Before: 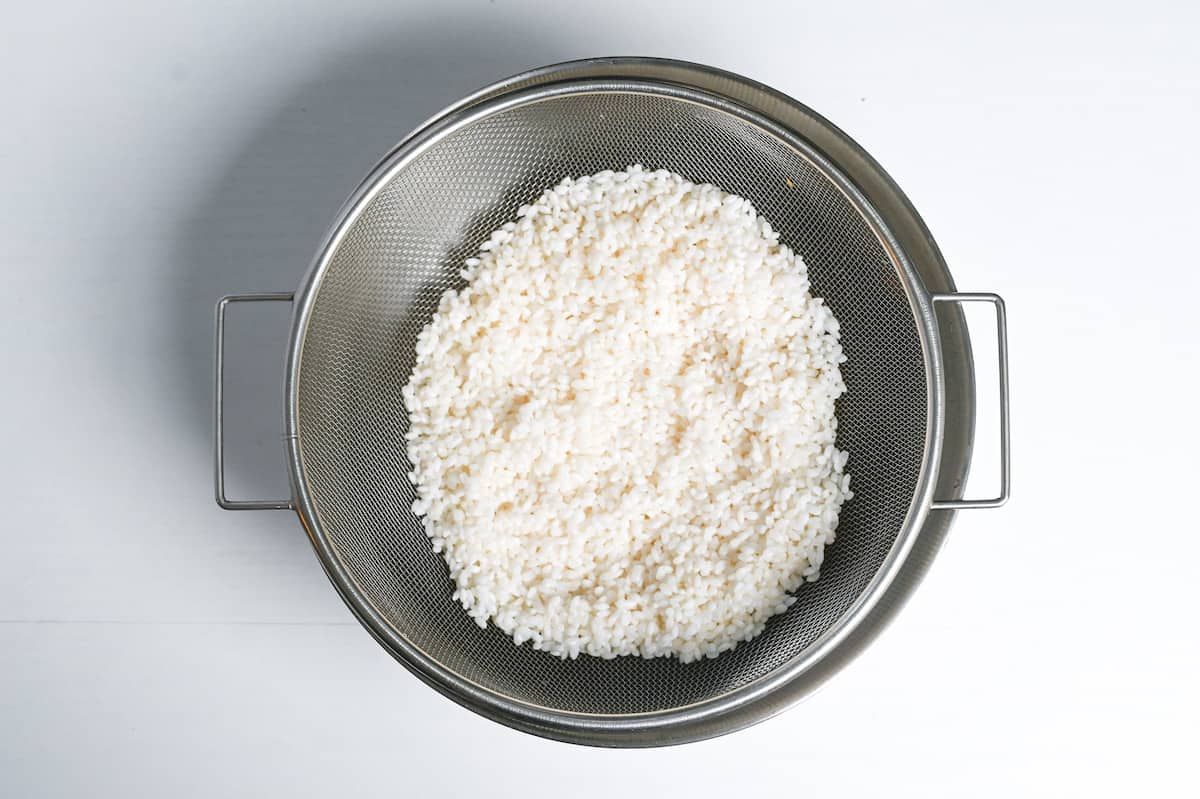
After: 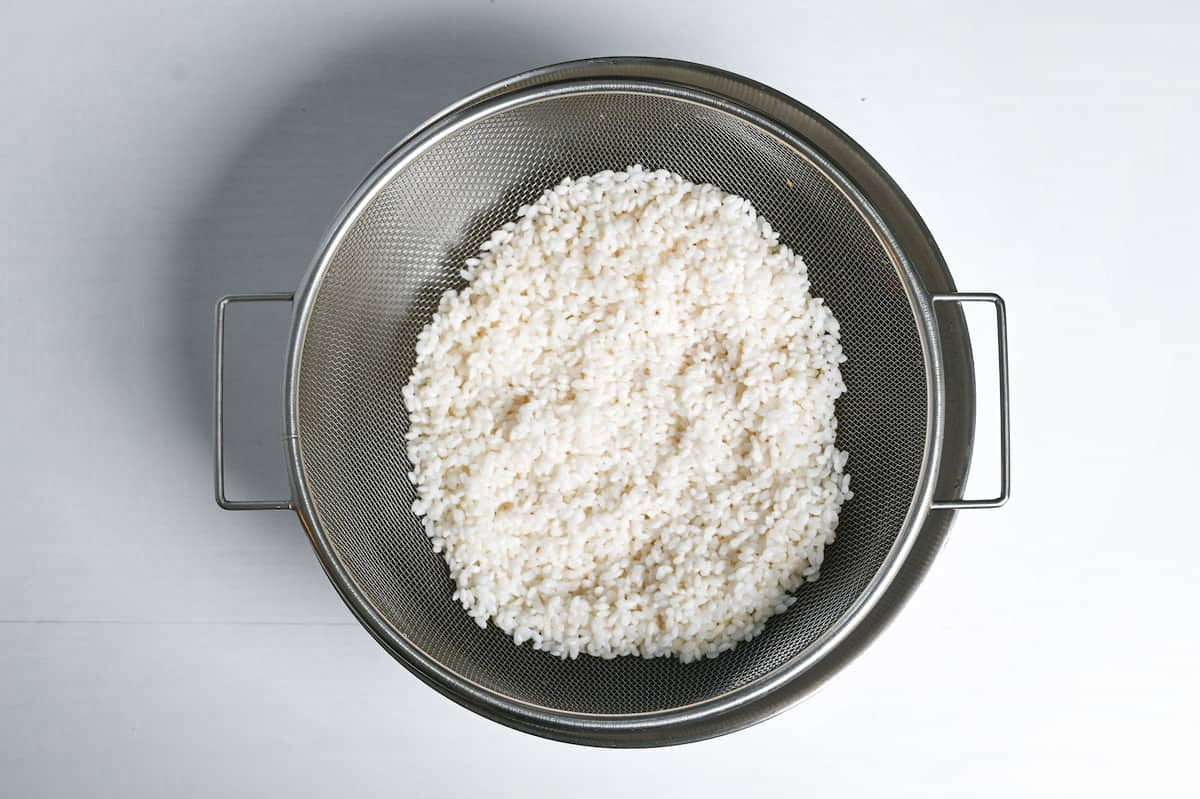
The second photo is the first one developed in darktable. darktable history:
shadows and highlights: highlights color adjustment 0.636%, low approximation 0.01, soften with gaussian
